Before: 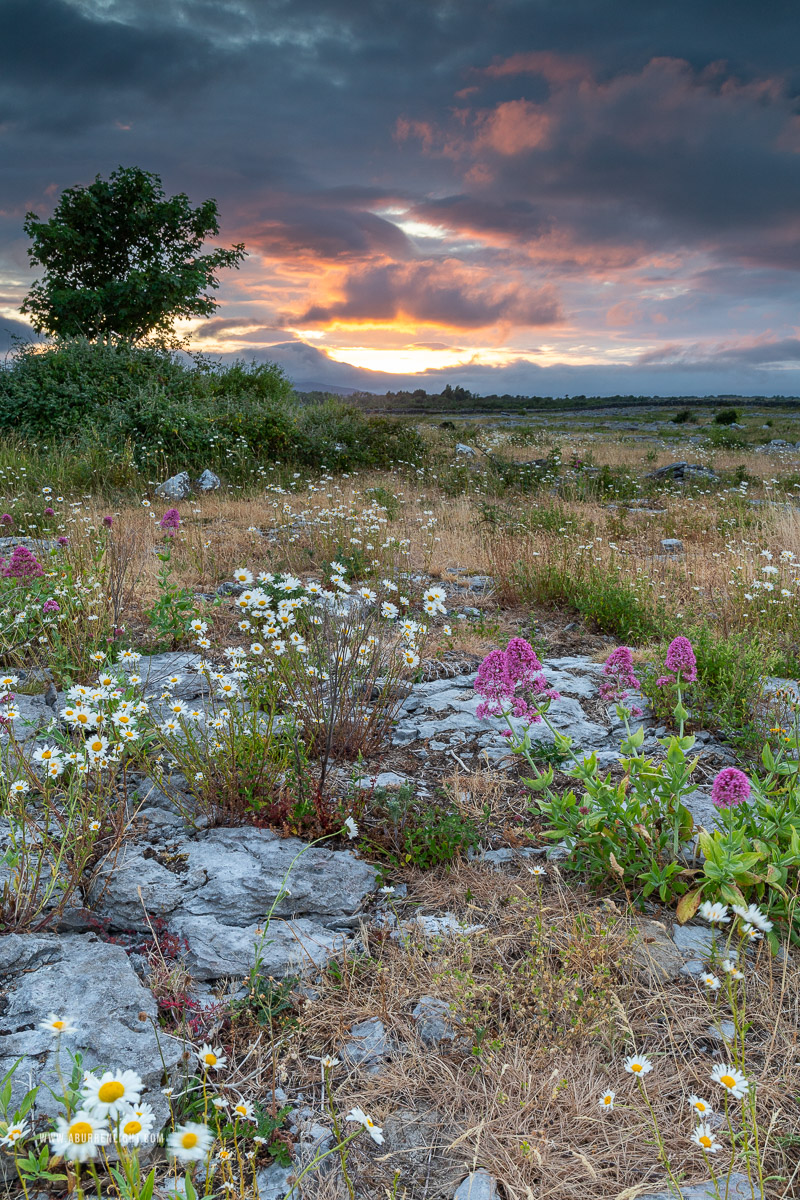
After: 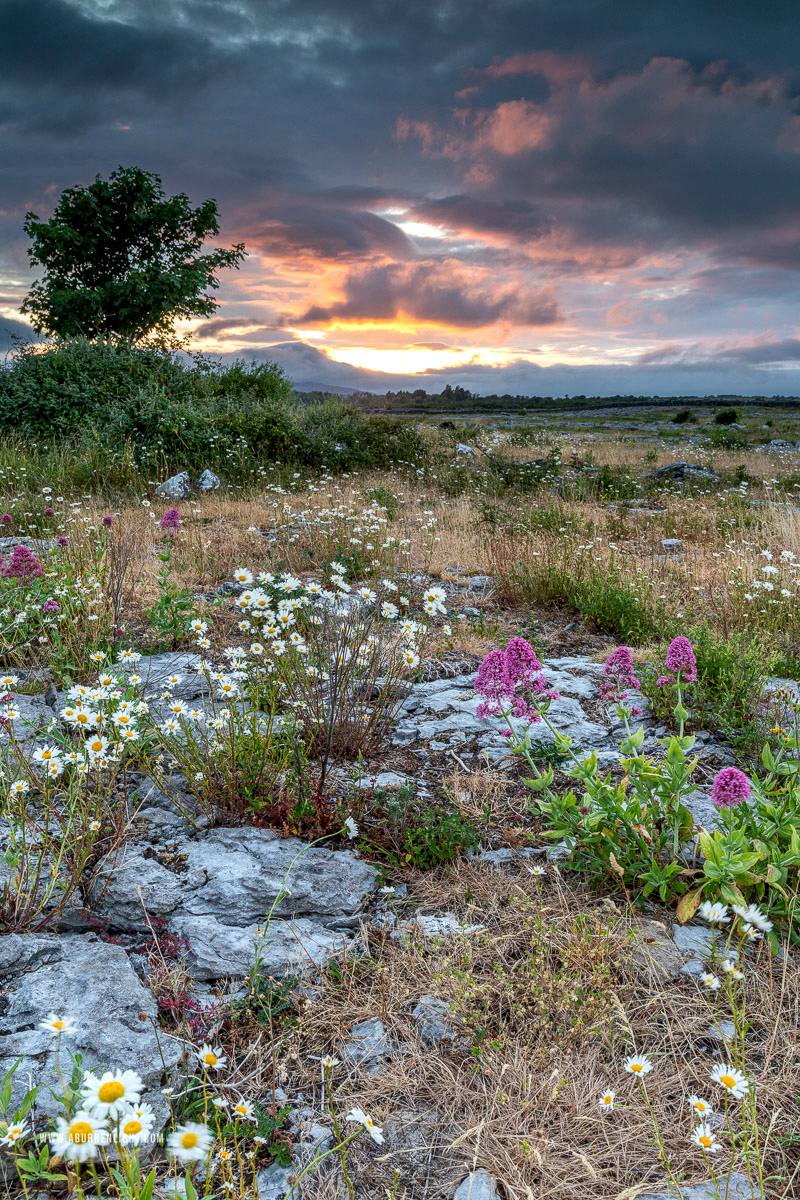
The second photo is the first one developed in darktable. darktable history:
local contrast: detail 130%
contrast brightness saturation: contrast 0.079, saturation 0.019
